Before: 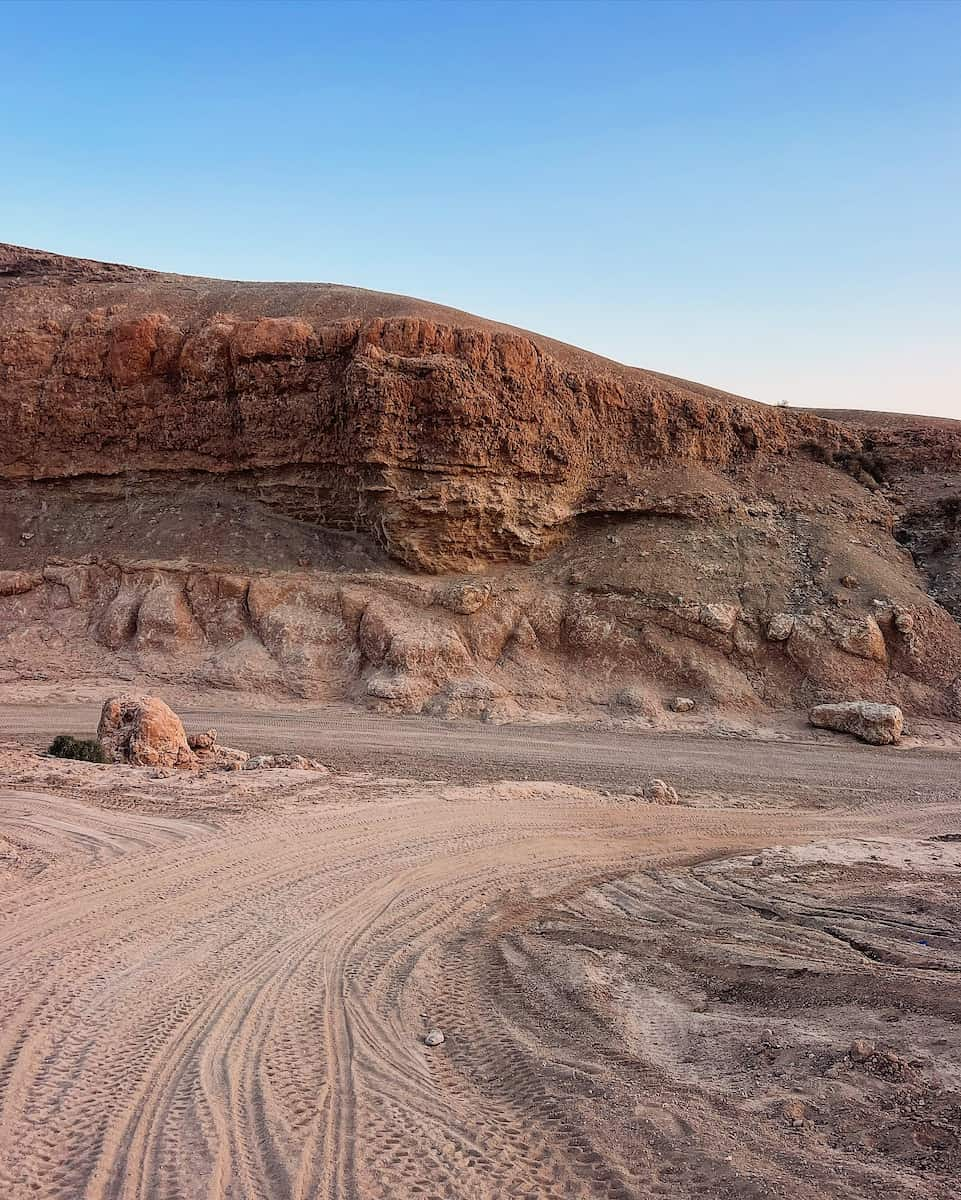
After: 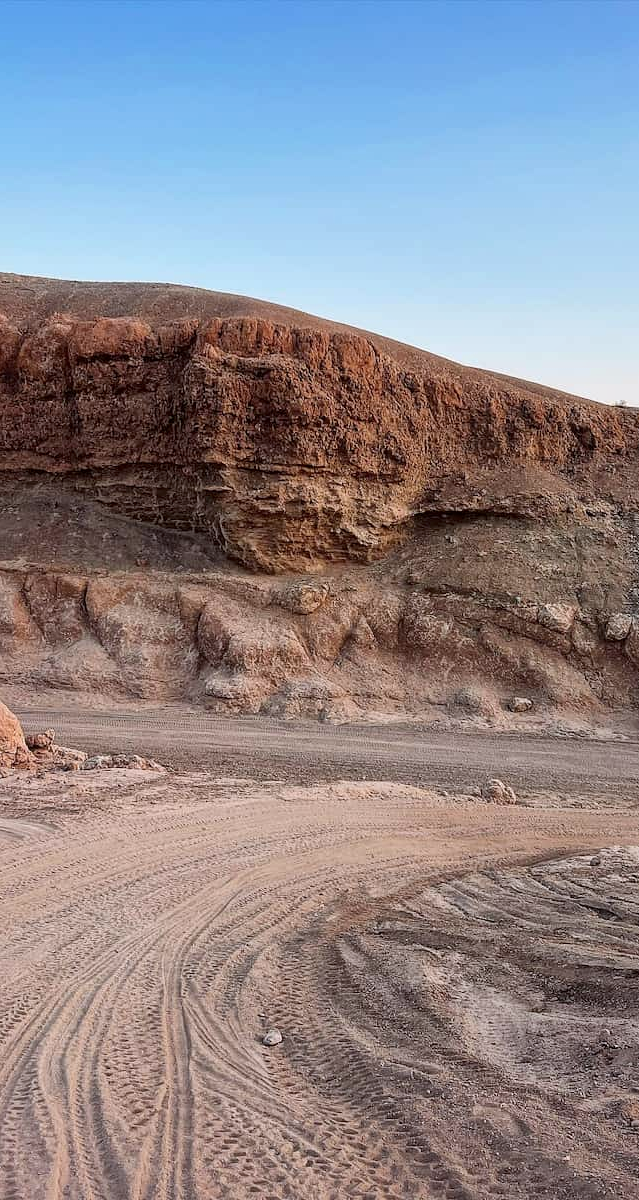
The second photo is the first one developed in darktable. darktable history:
crop: left 16.899%, right 16.556%
local contrast: mode bilateral grid, contrast 20, coarseness 50, detail 120%, midtone range 0.2
white balance: red 0.988, blue 1.017
